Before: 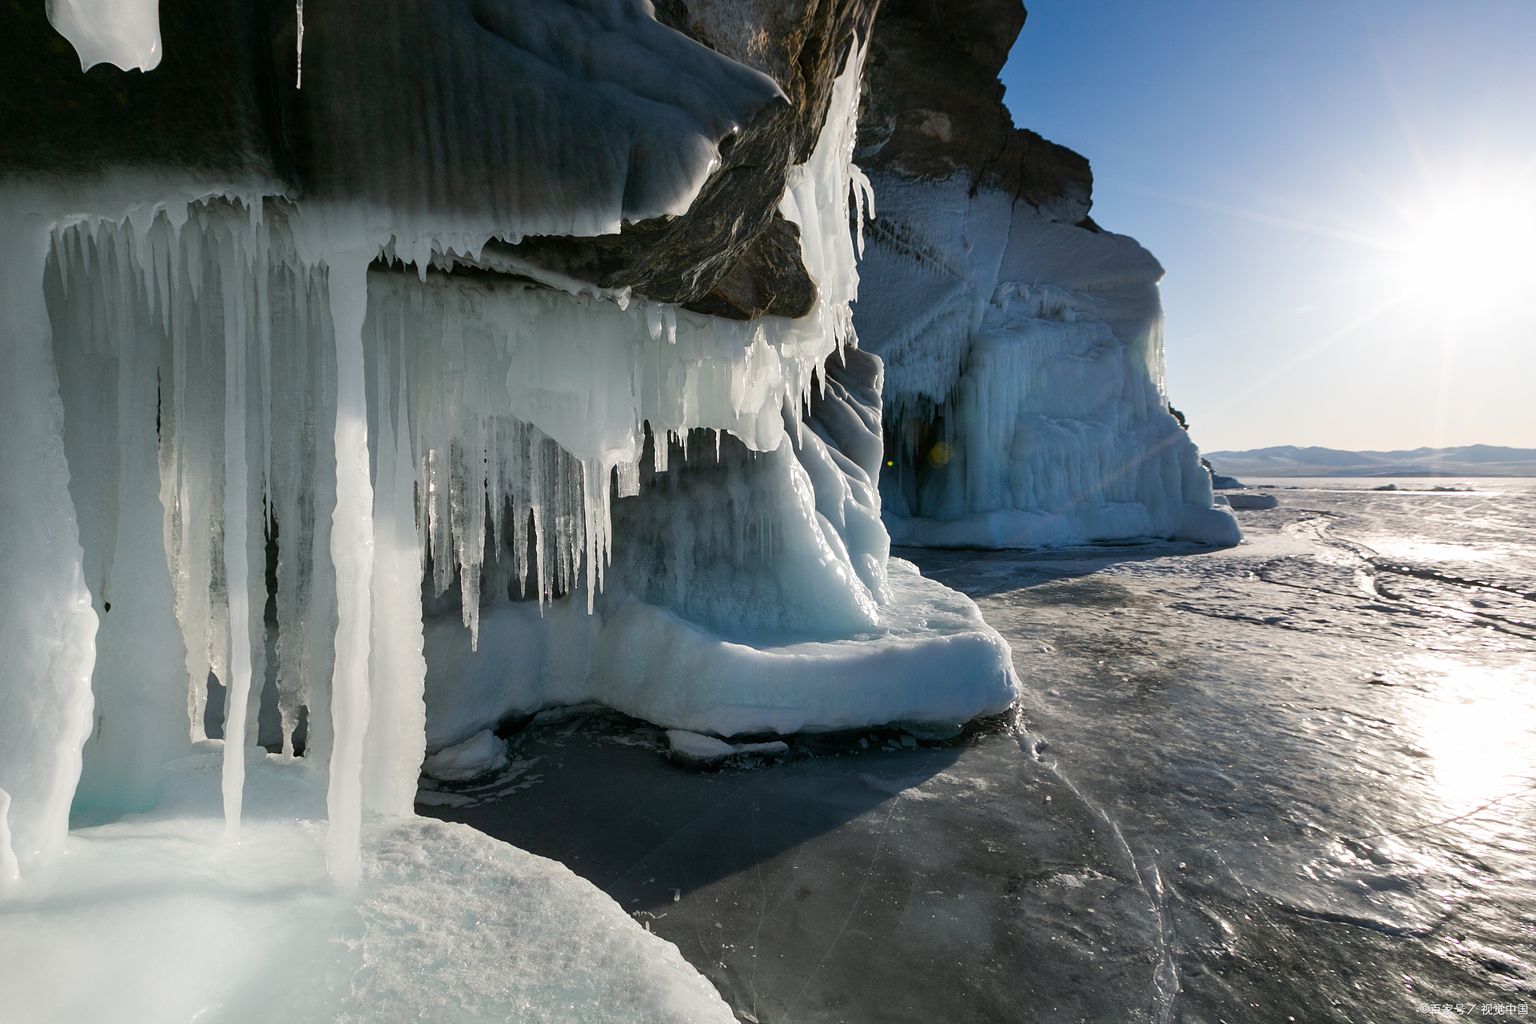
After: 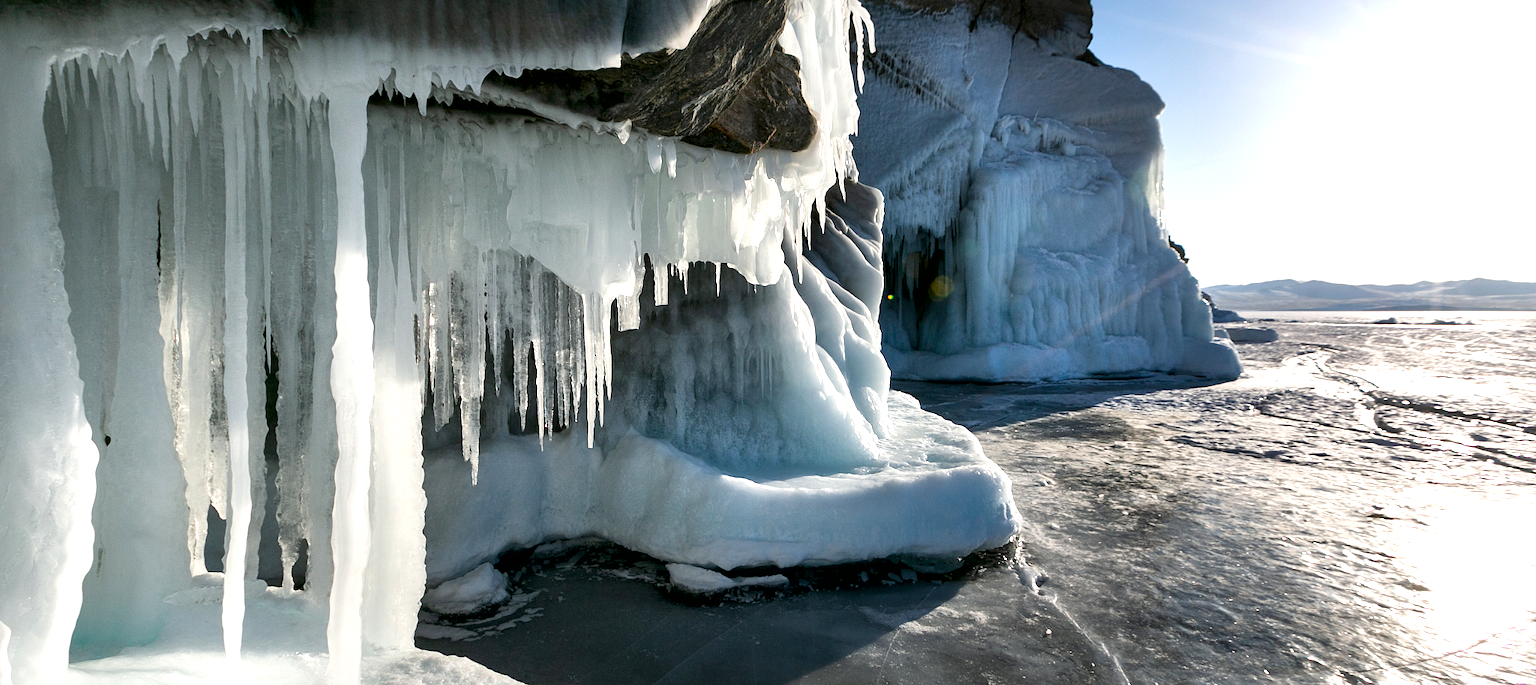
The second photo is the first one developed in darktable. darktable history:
crop: top 16.307%, bottom 16.706%
exposure: black level correction 0.001, exposure 0.499 EV, compensate highlight preservation false
local contrast: mode bilateral grid, contrast 25, coarseness 61, detail 151%, midtone range 0.2
